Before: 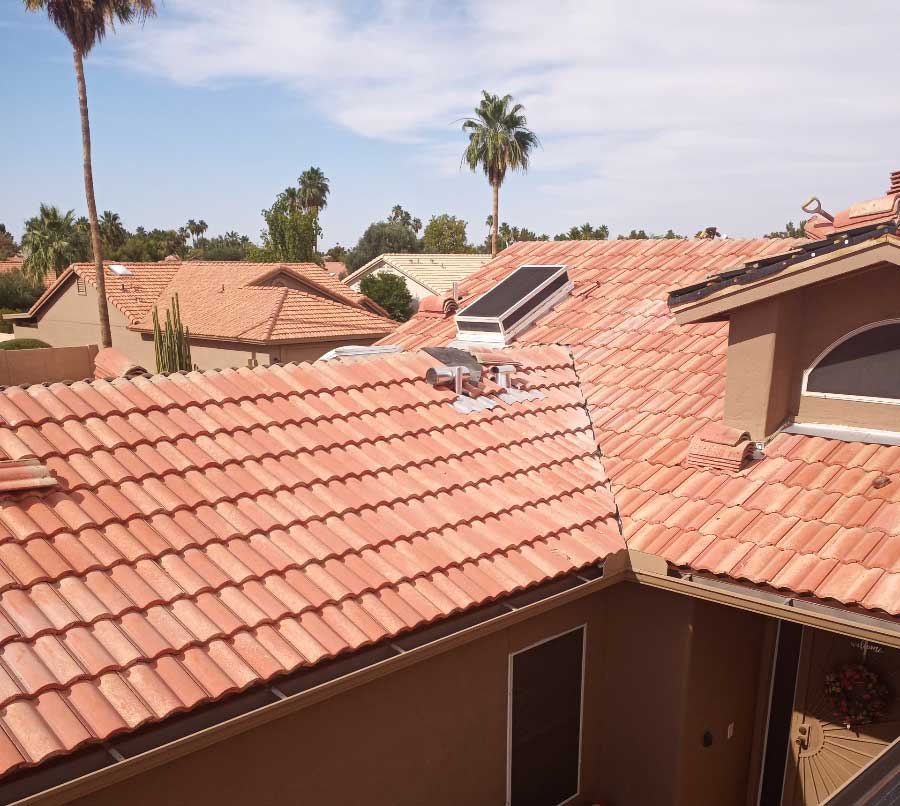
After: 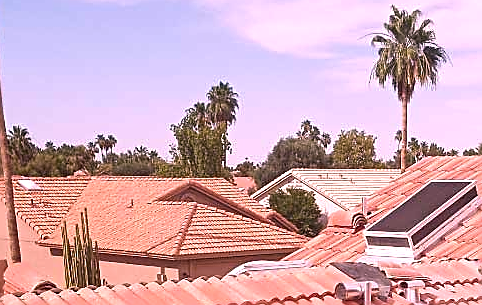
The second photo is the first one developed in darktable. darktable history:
crop: left 10.121%, top 10.631%, right 36.218%, bottom 51.526%
local contrast: highlights 100%, shadows 100%, detail 120%, midtone range 0.2
white balance: red 1.188, blue 1.11
sharpen: radius 1.4, amount 1.25, threshold 0.7
